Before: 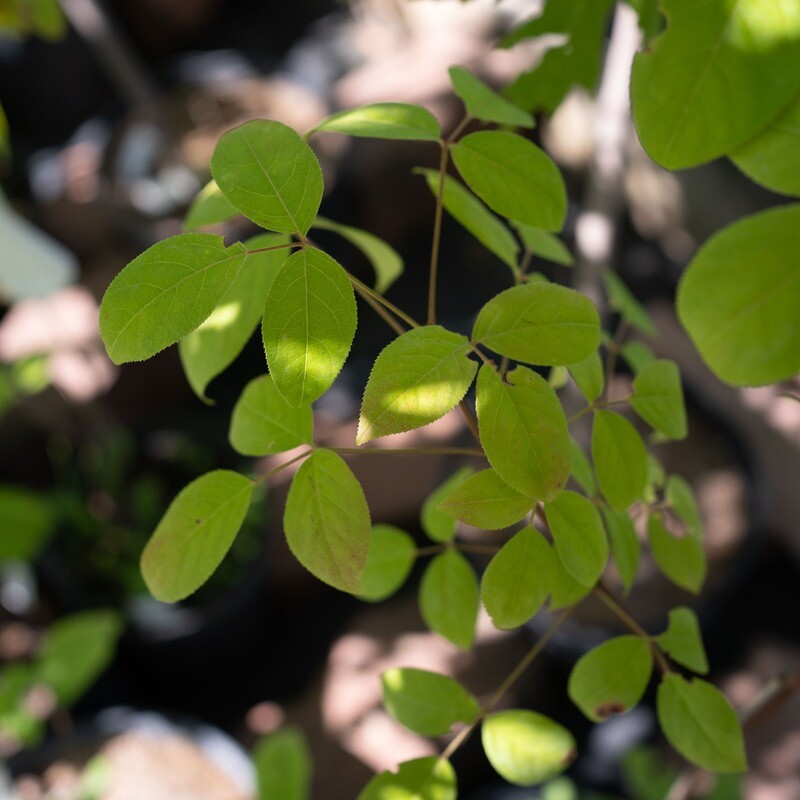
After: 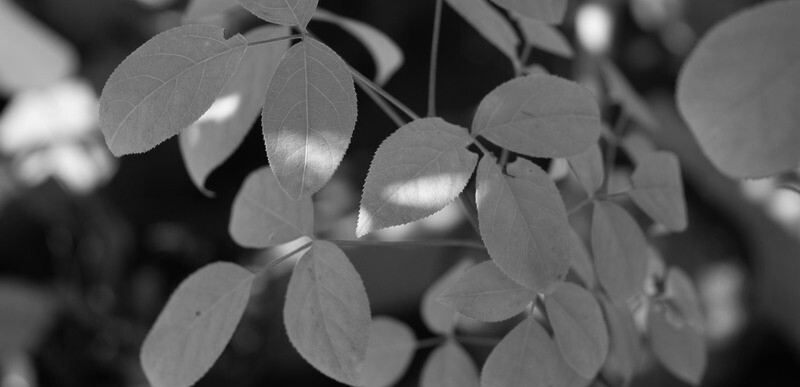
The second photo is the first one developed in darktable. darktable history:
monochrome: on, module defaults
crop and rotate: top 26.056%, bottom 25.543%
white balance: red 1.009, blue 1.027
